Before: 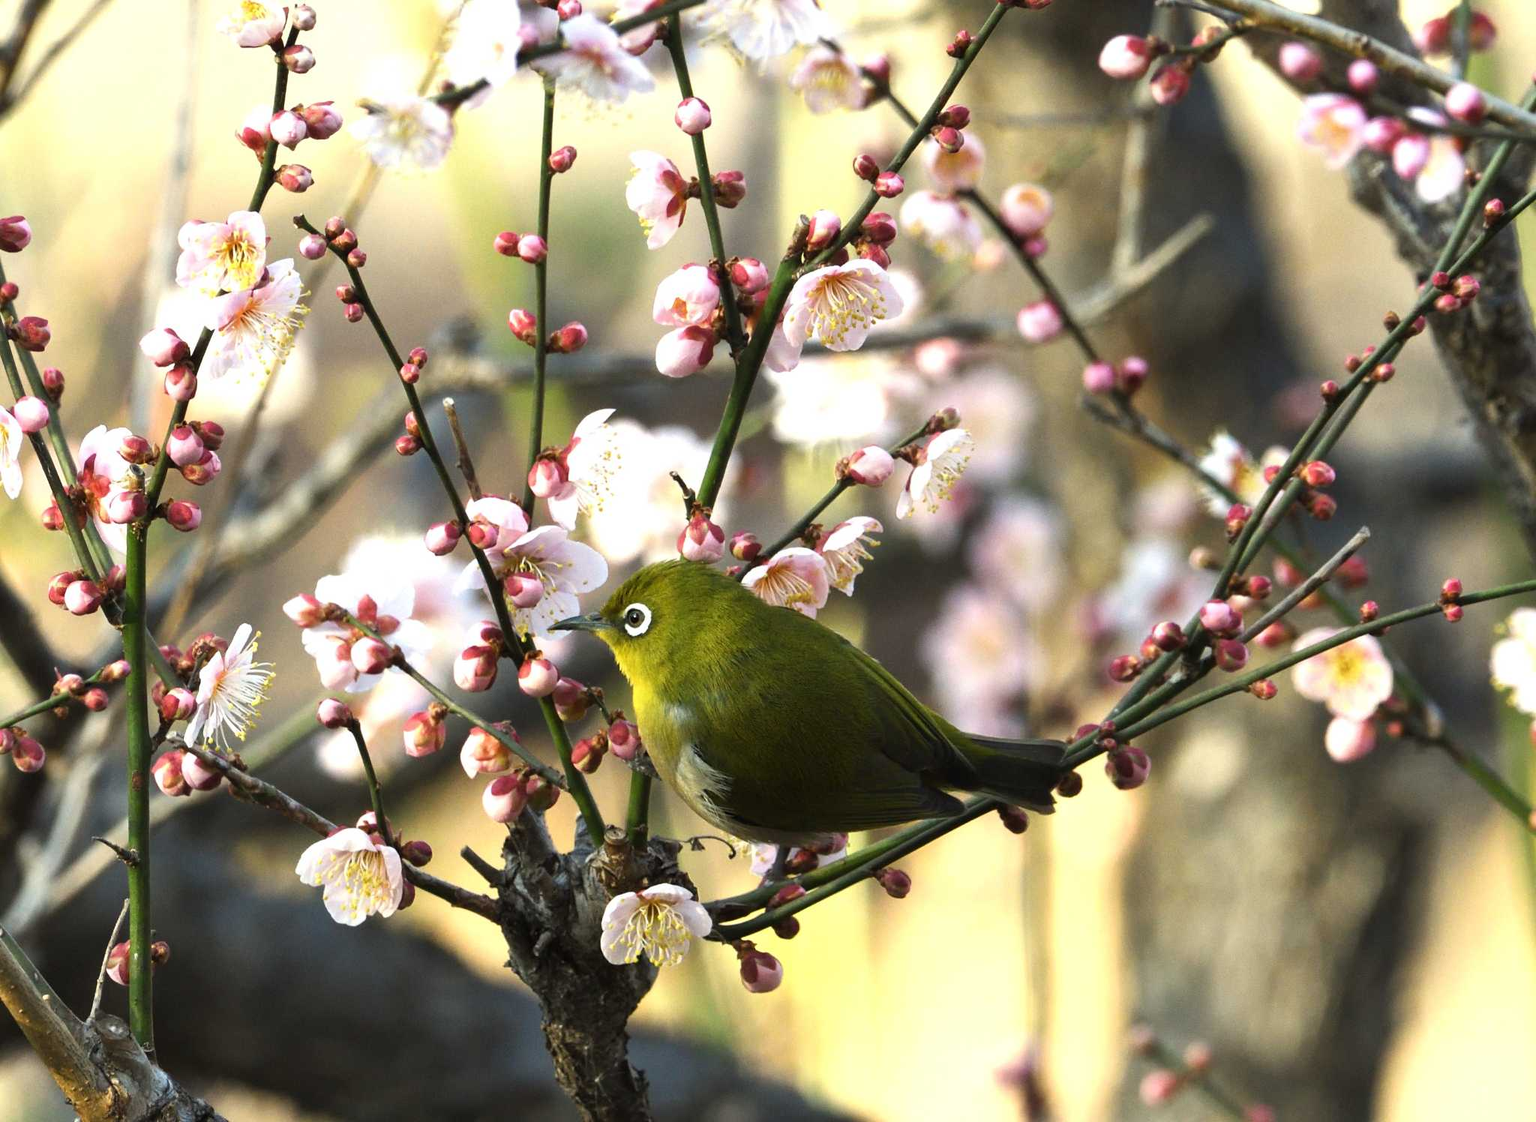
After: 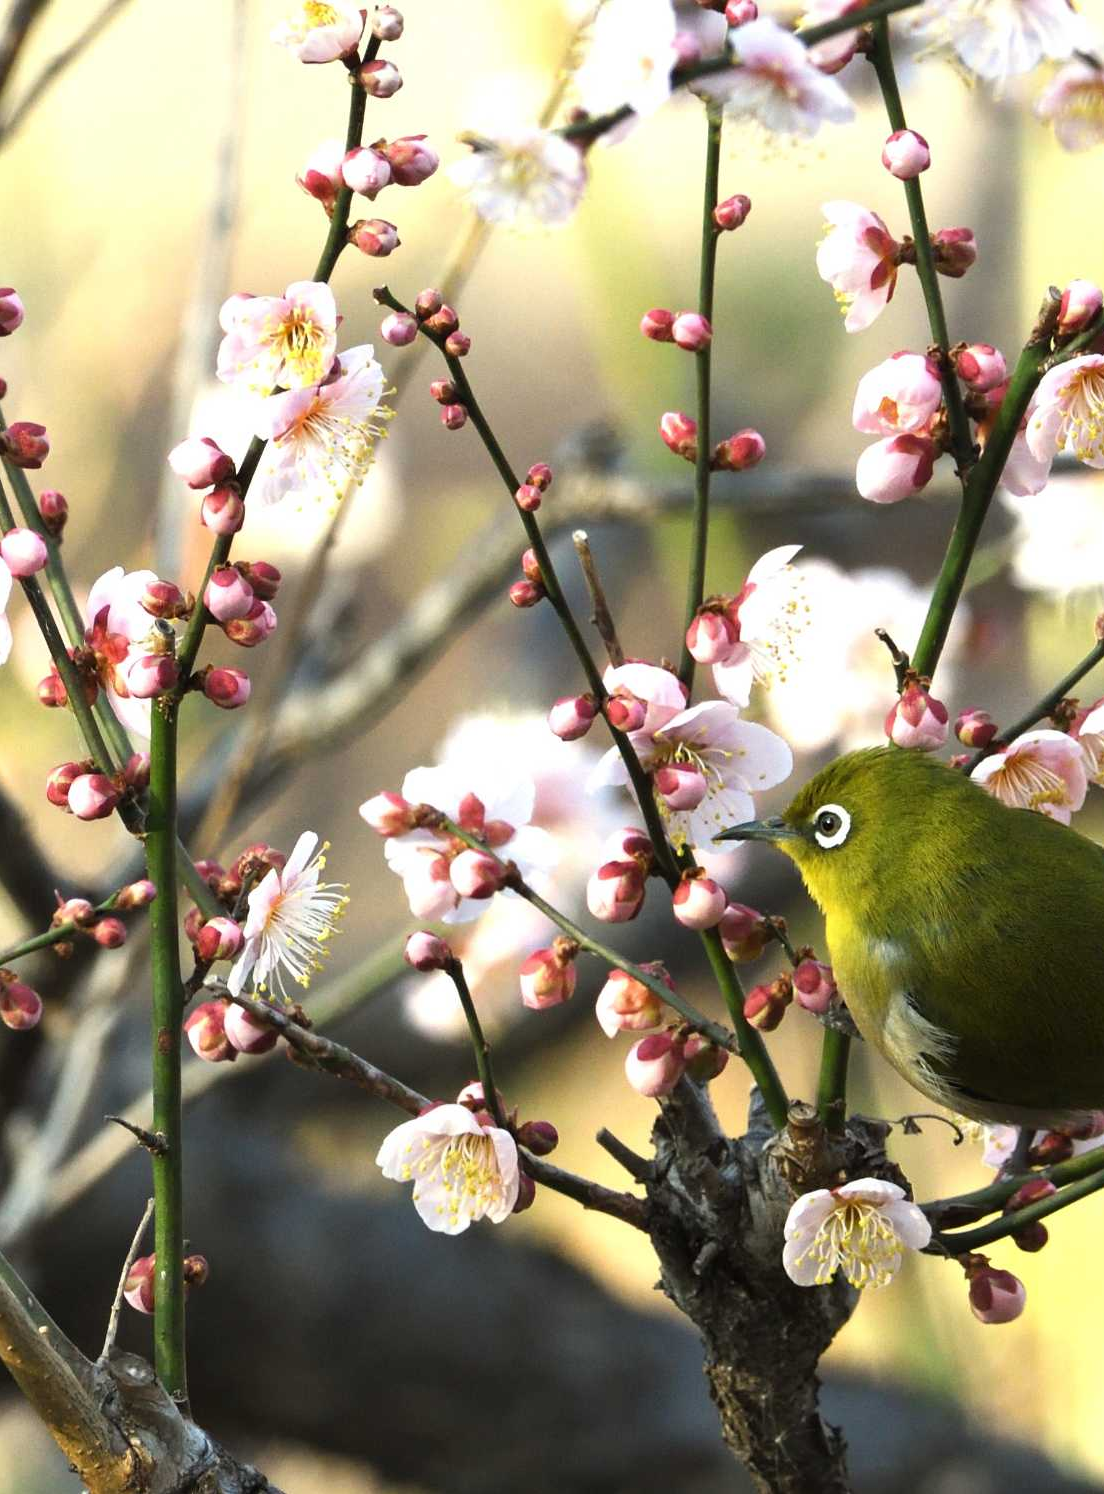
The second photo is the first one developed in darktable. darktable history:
crop: left 0.896%, right 45.18%, bottom 0.088%
